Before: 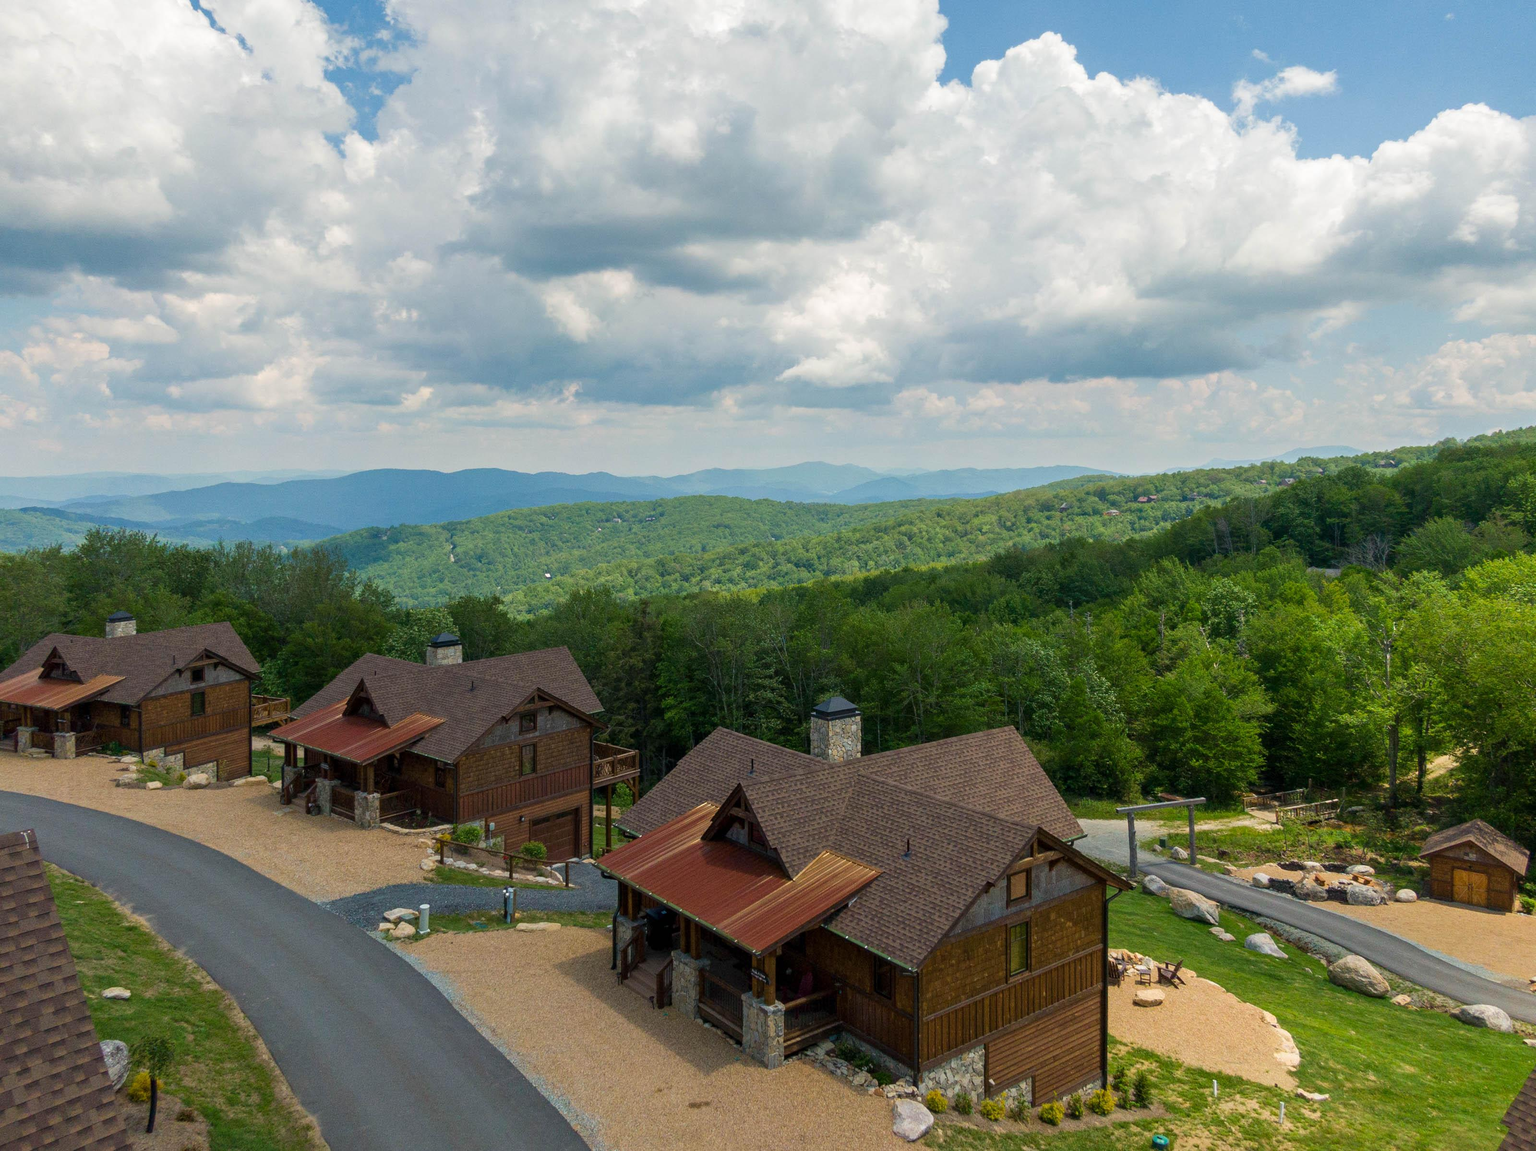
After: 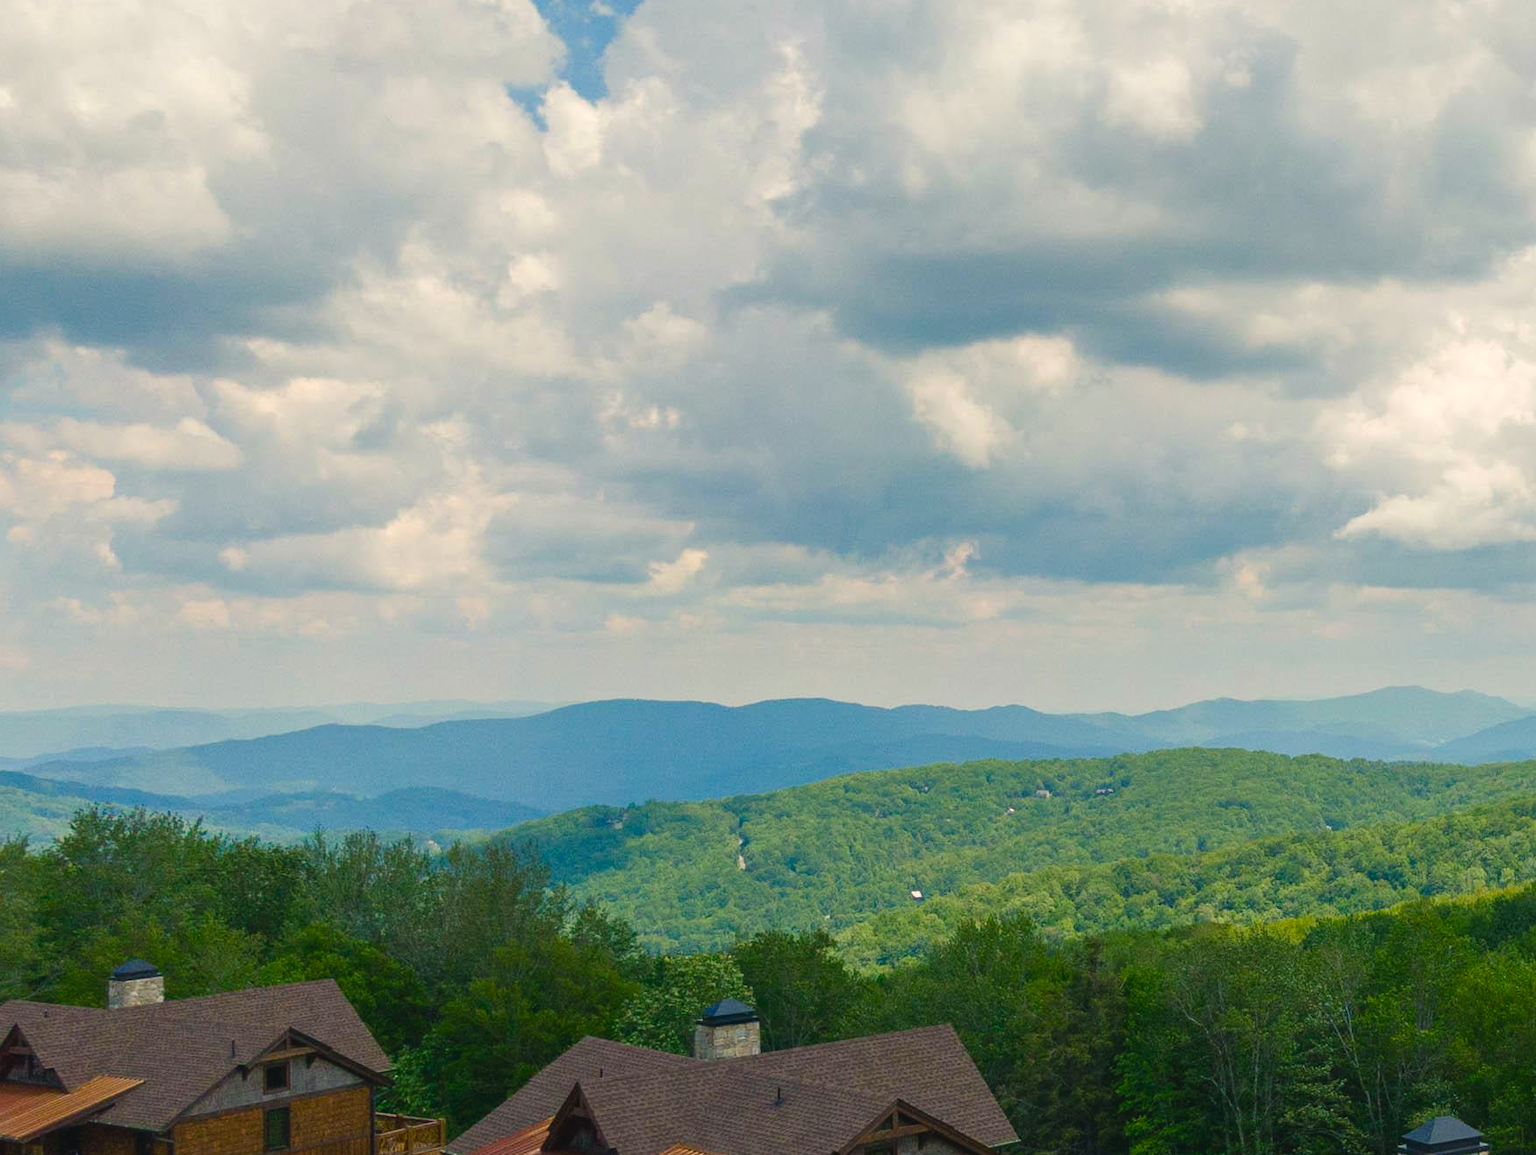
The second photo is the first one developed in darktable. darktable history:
crop and rotate: left 3.047%, top 7.509%, right 42.236%, bottom 37.598%
color balance rgb: shadows lift › chroma 2%, shadows lift › hue 219.6°, power › hue 313.2°, highlights gain › chroma 3%, highlights gain › hue 75.6°, global offset › luminance 0.5%, perceptual saturation grading › global saturation 15.33%, perceptual saturation grading › highlights -19.33%, perceptual saturation grading › shadows 20%, global vibrance 20%
